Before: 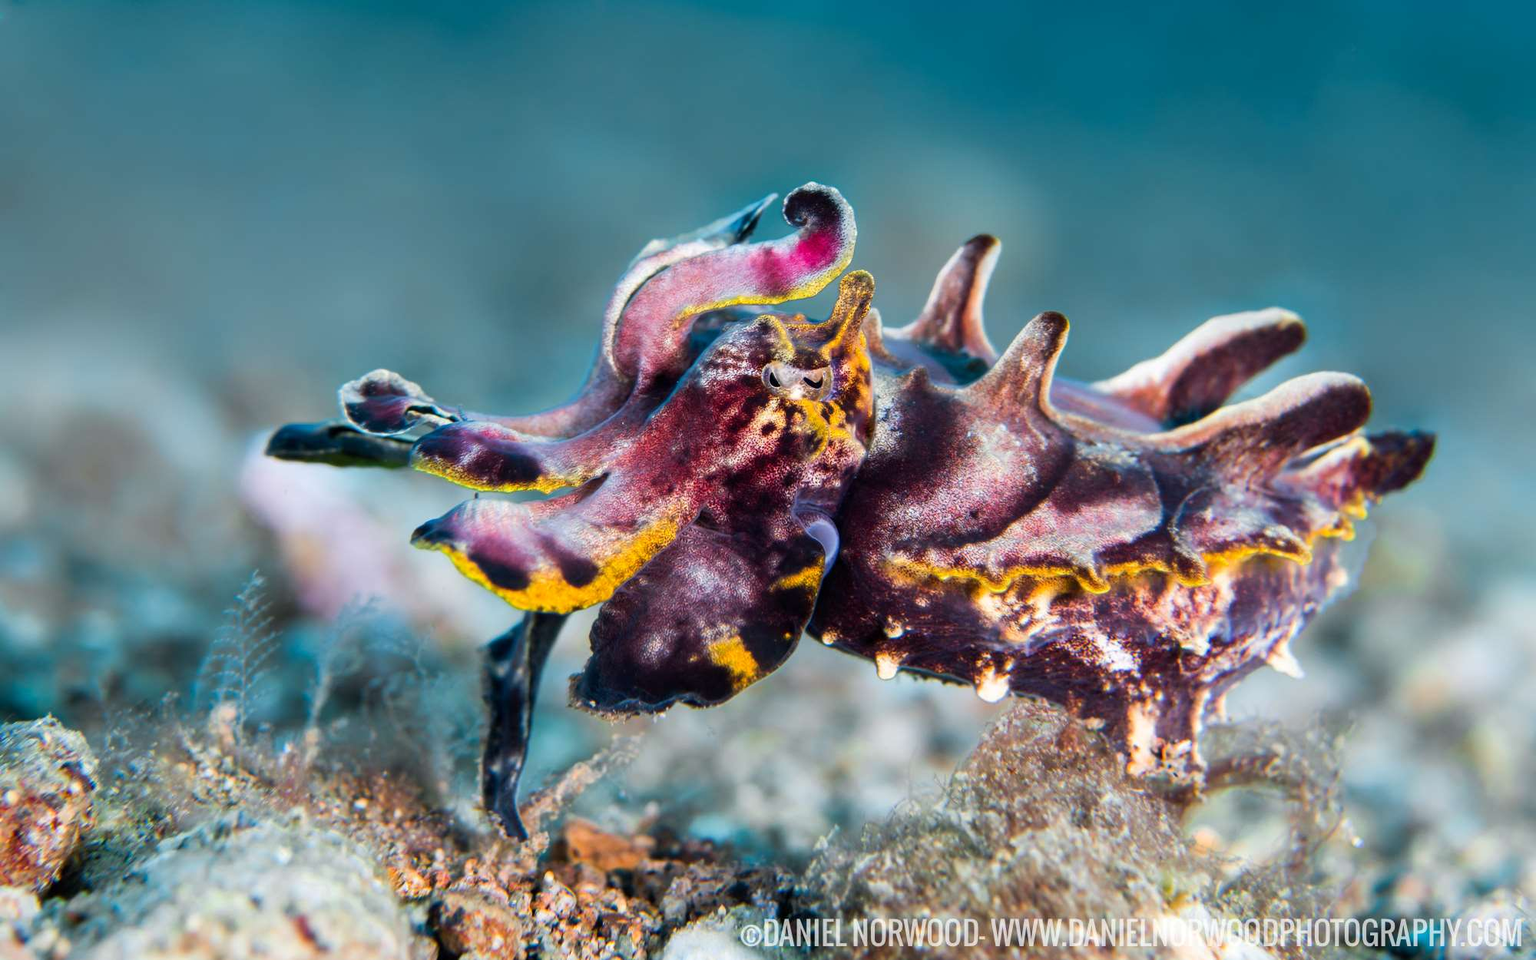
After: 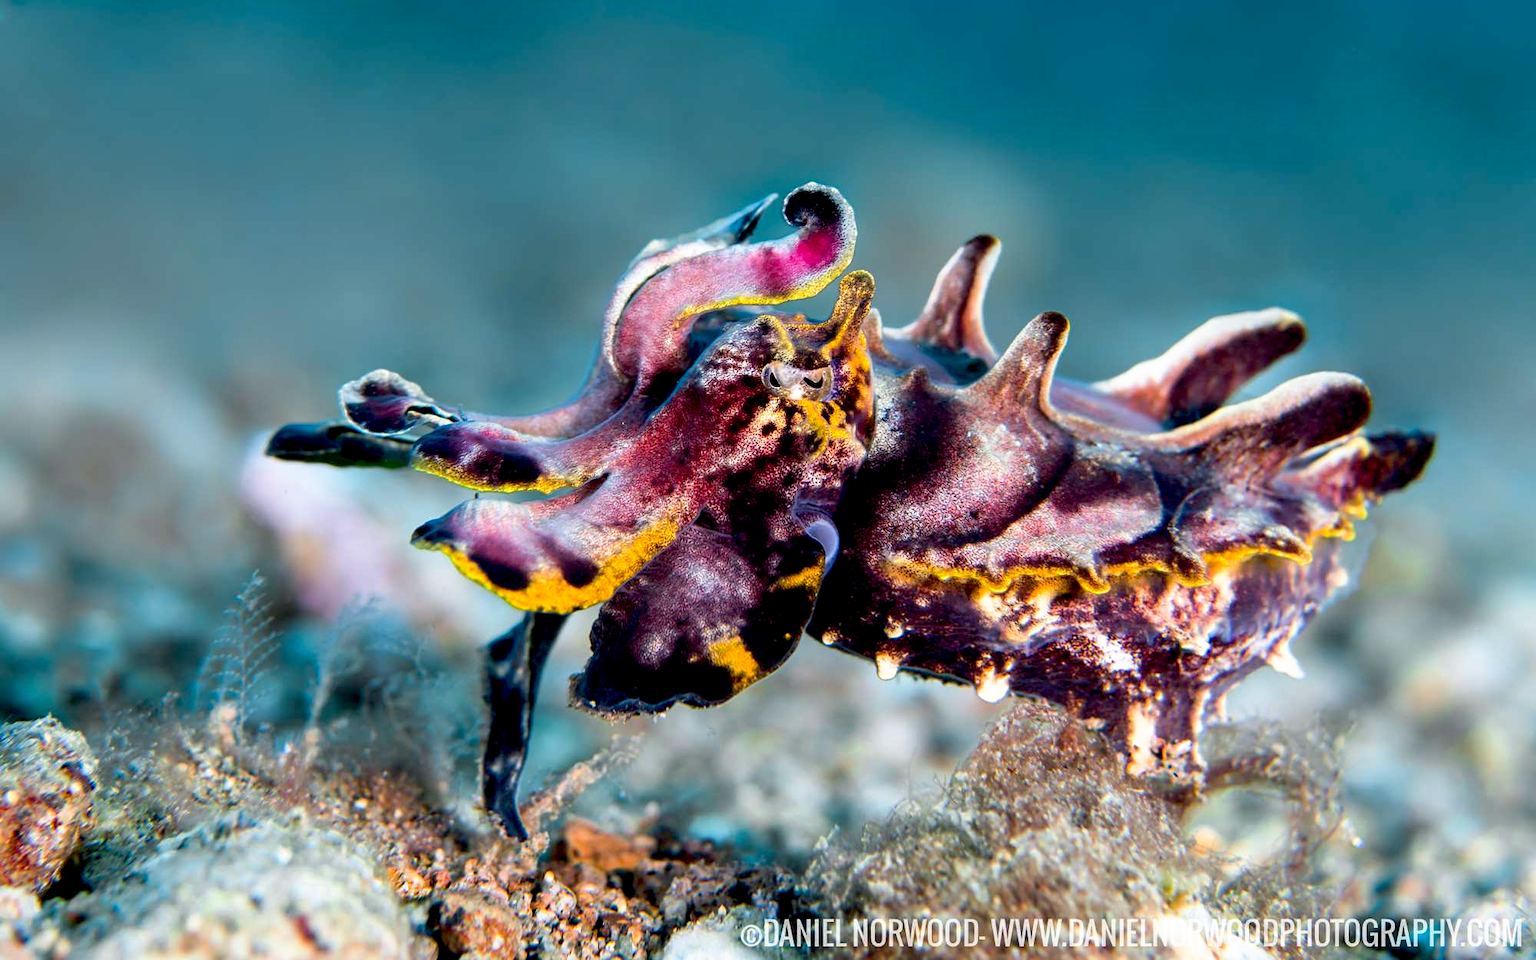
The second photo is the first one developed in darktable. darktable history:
base curve: curves: ch0 [(0.017, 0) (0.425, 0.441) (0.844, 0.933) (1, 1)], preserve colors none
sharpen: amount 0.209
